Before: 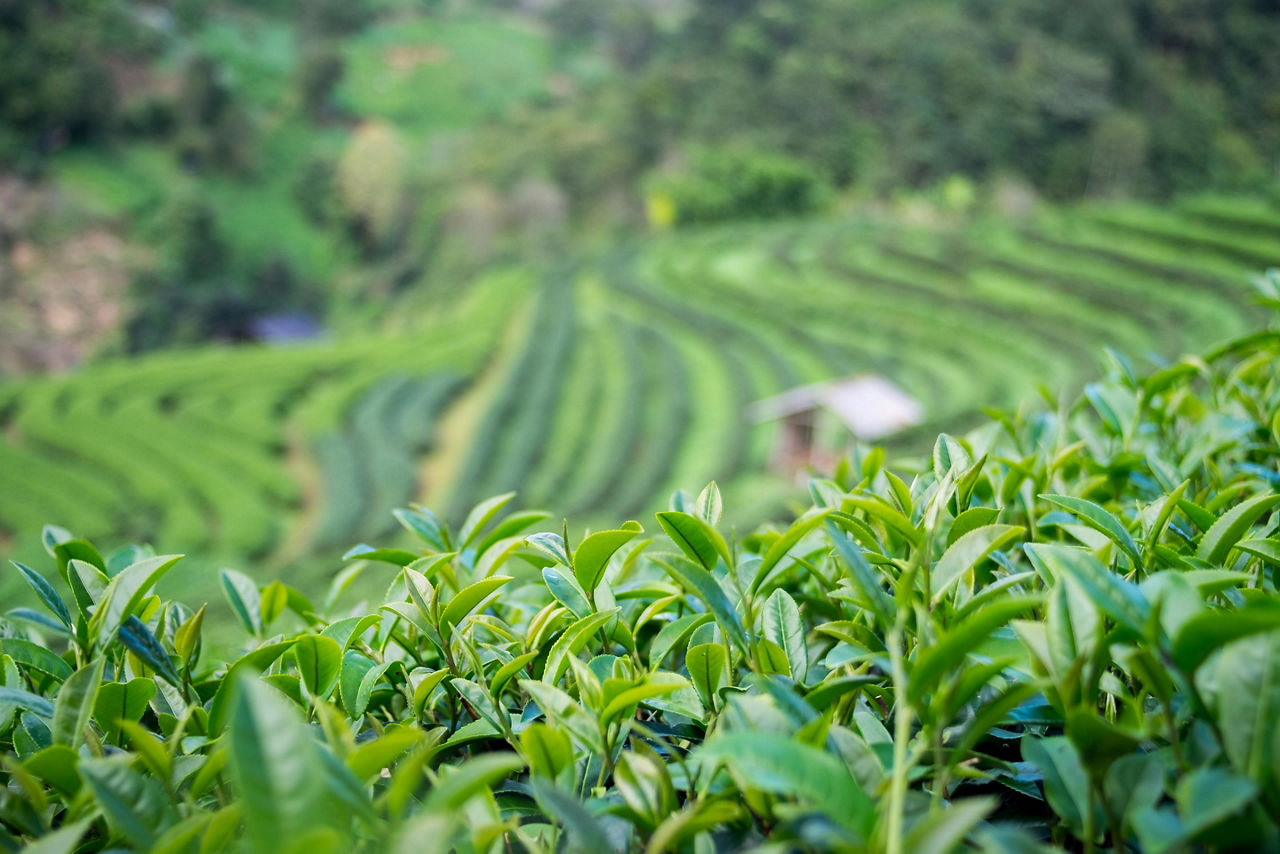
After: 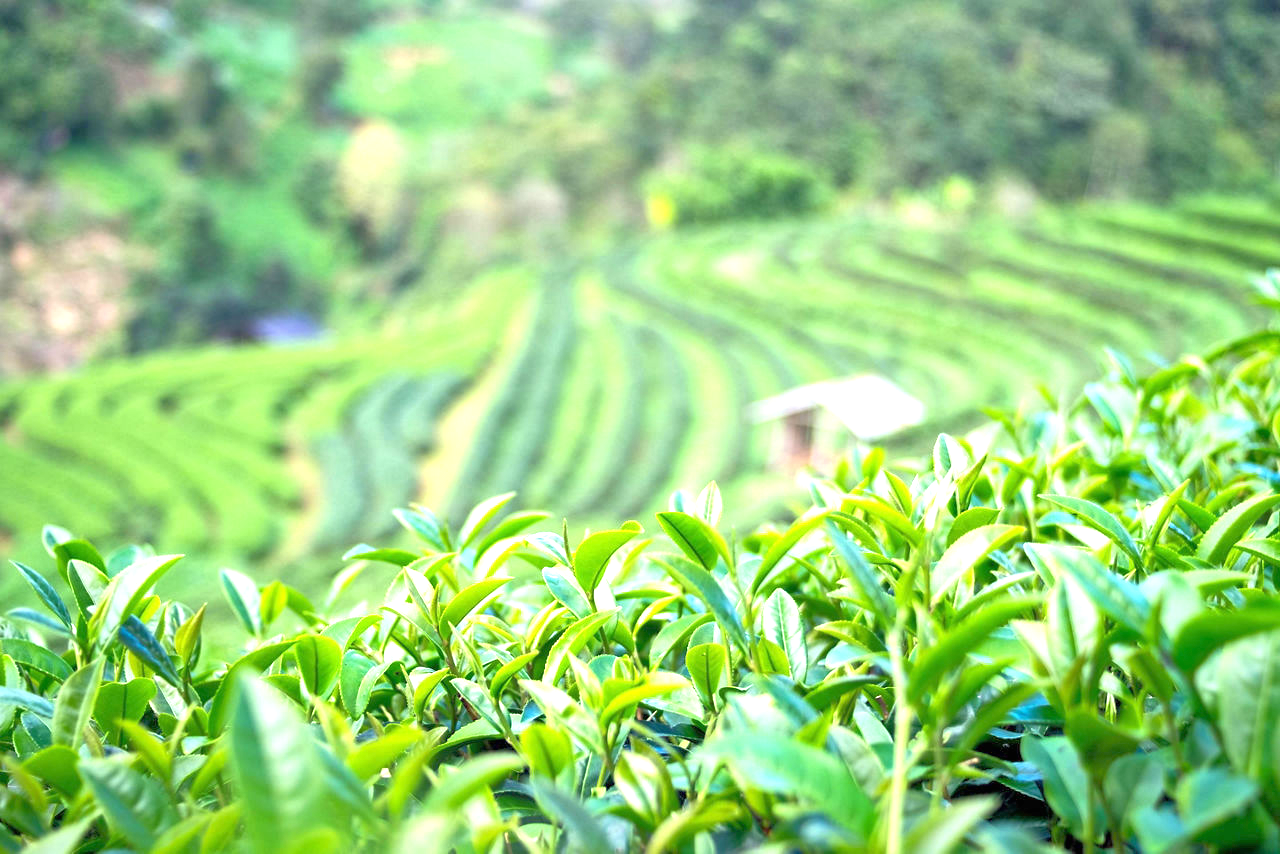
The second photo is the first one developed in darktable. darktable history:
tone equalizer: -7 EV 0.161 EV, -6 EV 0.599 EV, -5 EV 1.12 EV, -4 EV 1.32 EV, -3 EV 1.12 EV, -2 EV 0.6 EV, -1 EV 0.156 EV
exposure: black level correction 0, exposure 1.199 EV, compensate highlight preservation false
